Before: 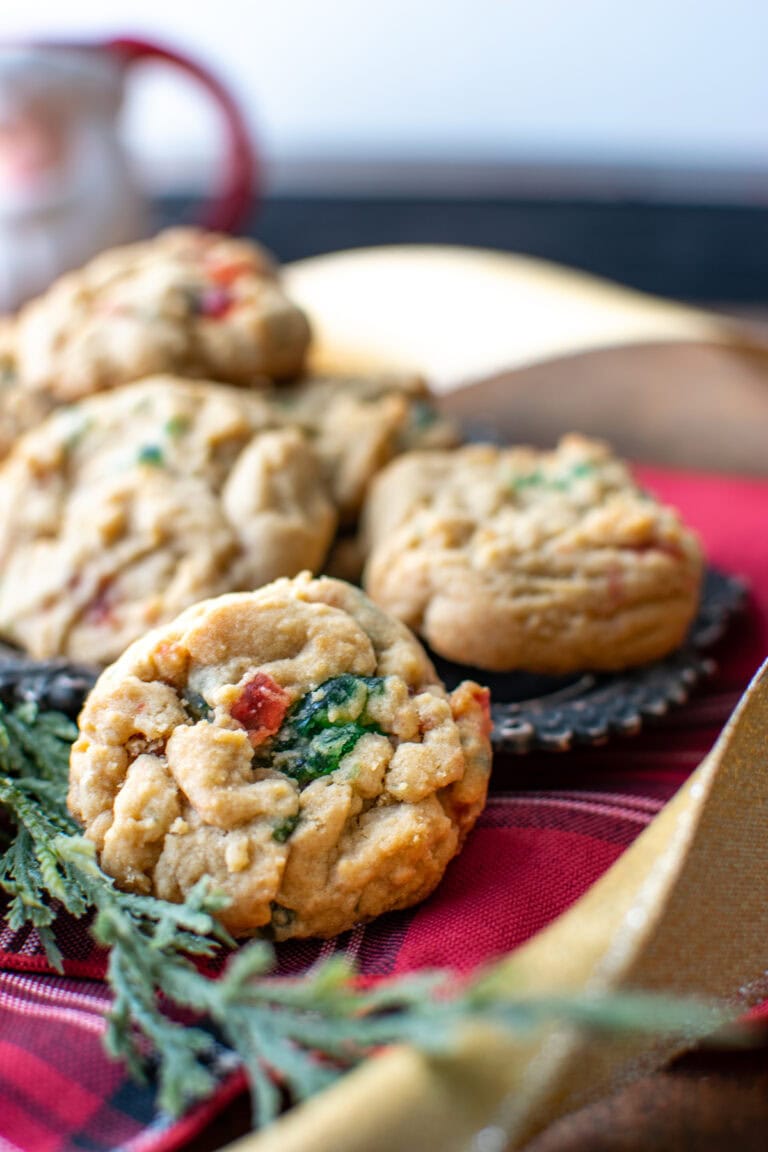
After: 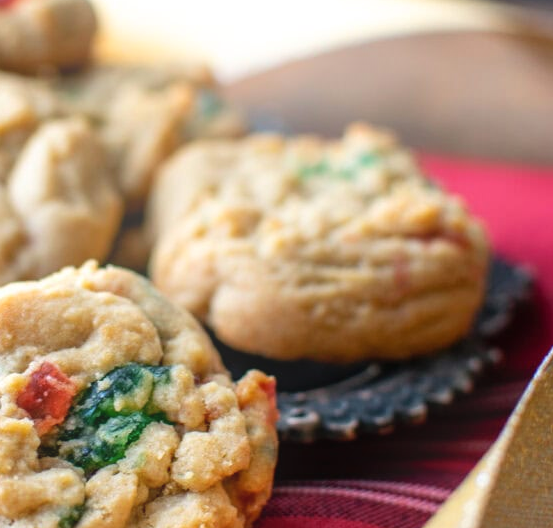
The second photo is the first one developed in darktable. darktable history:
crop and rotate: left 27.938%, top 27.046%, bottom 27.046%
bloom: size 16%, threshold 98%, strength 20%
